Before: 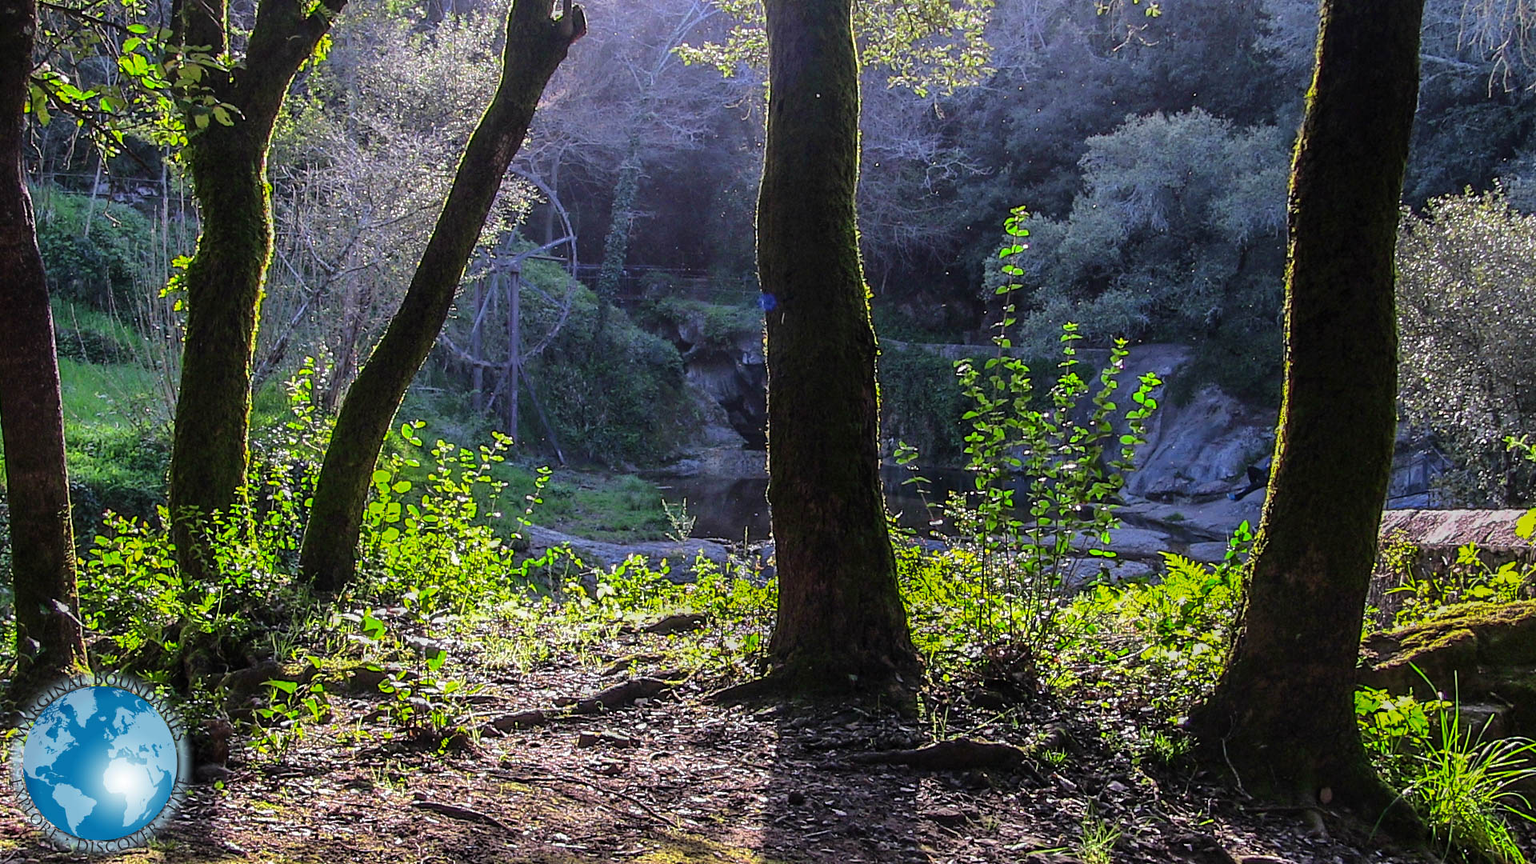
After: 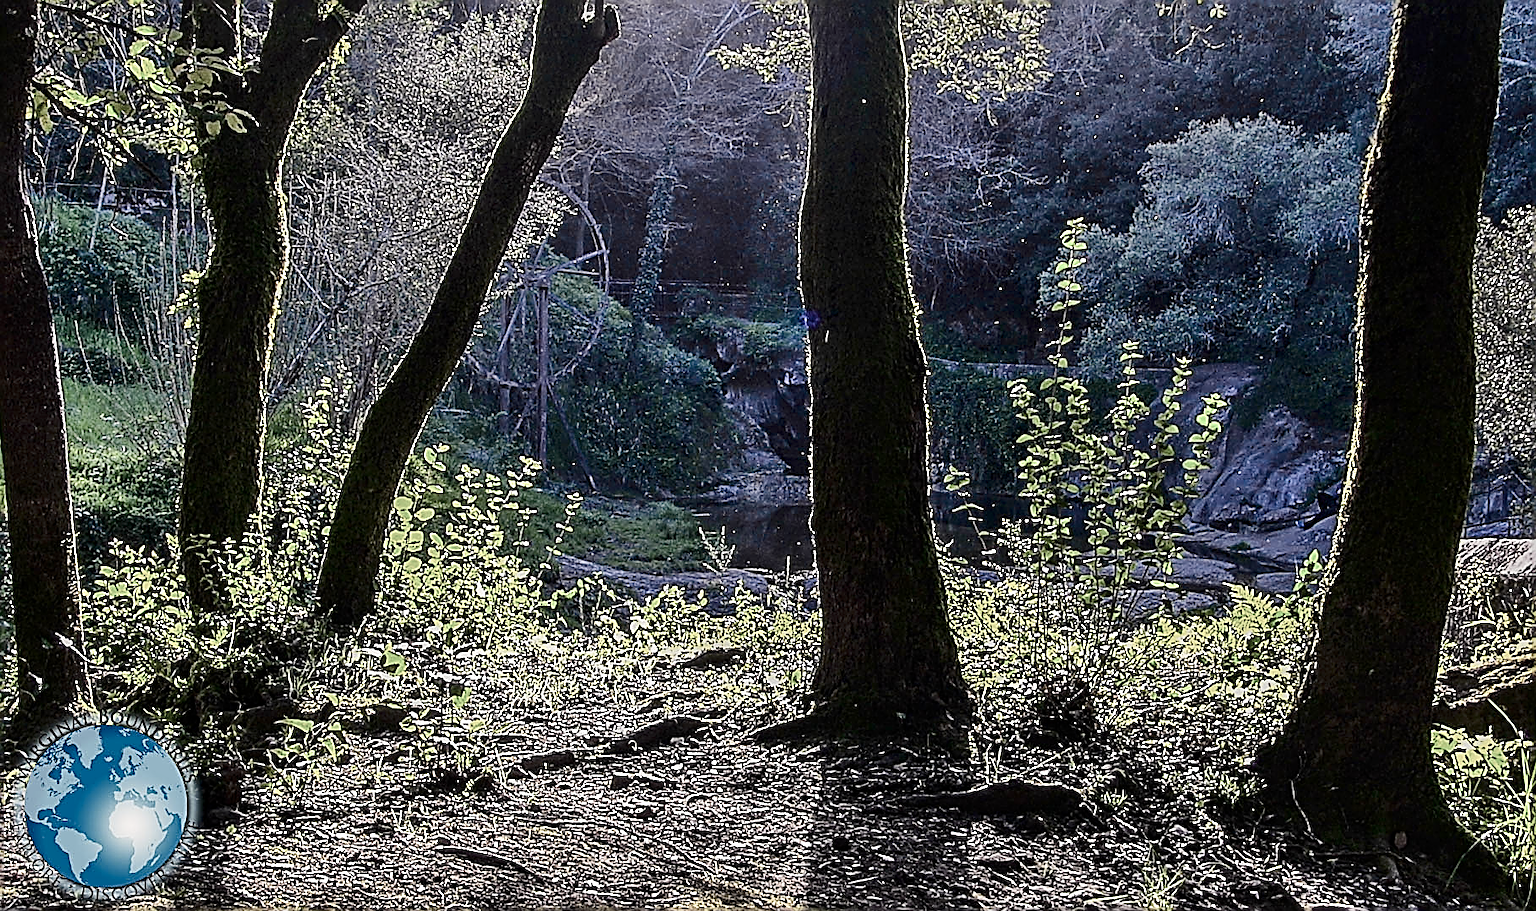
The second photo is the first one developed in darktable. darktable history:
exposure: black level correction 0.001, compensate highlight preservation false
color balance rgb: highlights gain › chroma 1.736%, highlights gain › hue 57.46°, linear chroma grading › global chroma 8.792%, perceptual saturation grading › global saturation 20%, perceptual saturation grading › highlights -25.185%, perceptual saturation grading › shadows 25.599%, contrast -9.477%
color zones: curves: ch1 [(0.238, 0.163) (0.476, 0.2) (0.733, 0.322) (0.848, 0.134)]
crop and rotate: left 0%, right 5.293%
shadows and highlights: soften with gaussian
contrast brightness saturation: contrast 0.198, brightness -0.11, saturation 0.098
sharpen: amount 1.852
